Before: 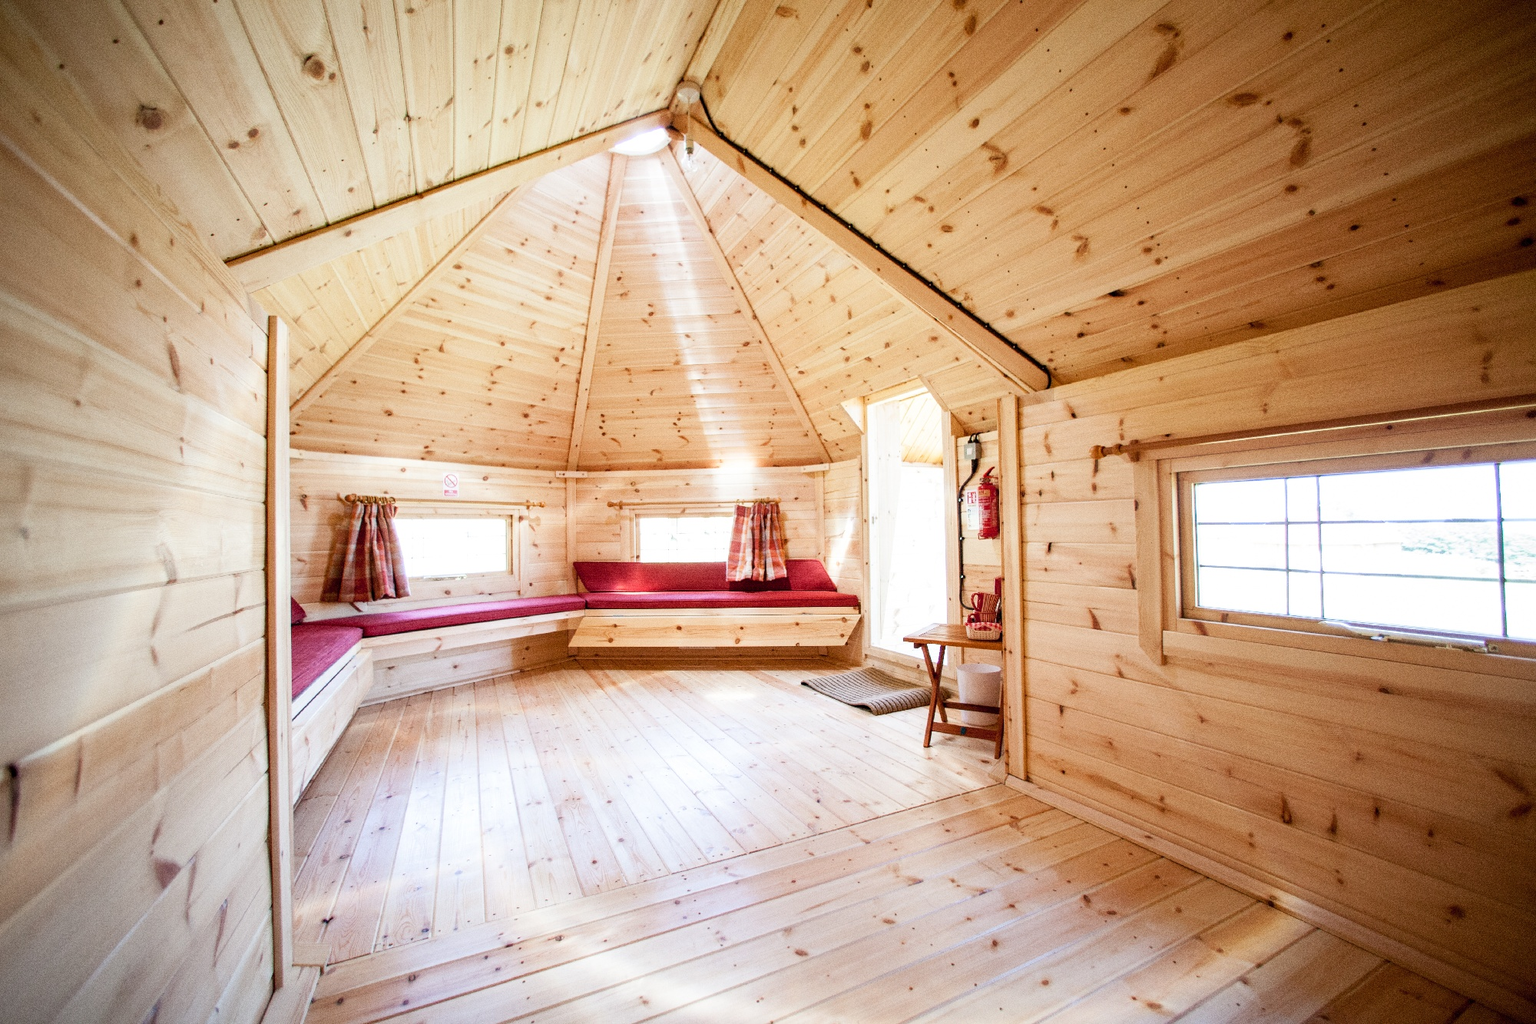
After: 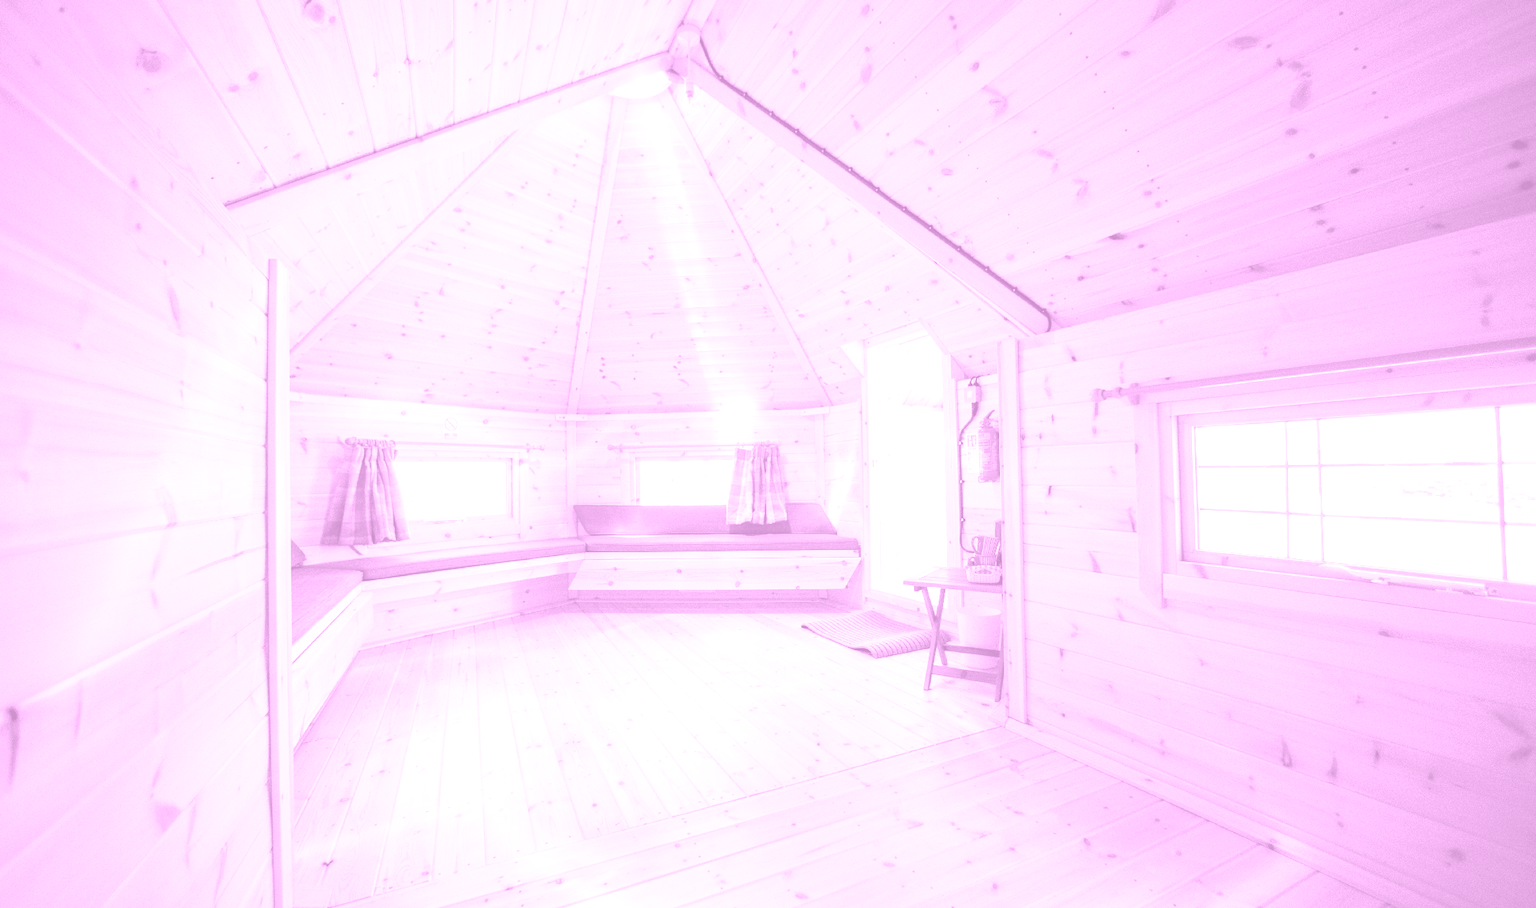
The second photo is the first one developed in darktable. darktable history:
exposure: black level correction 0, exposure 1.2 EV, compensate highlight preservation false
colorize: hue 331.2°, saturation 69%, source mix 30.28%, lightness 69.02%, version 1
white balance: emerald 1
crop and rotate: top 5.609%, bottom 5.609%
